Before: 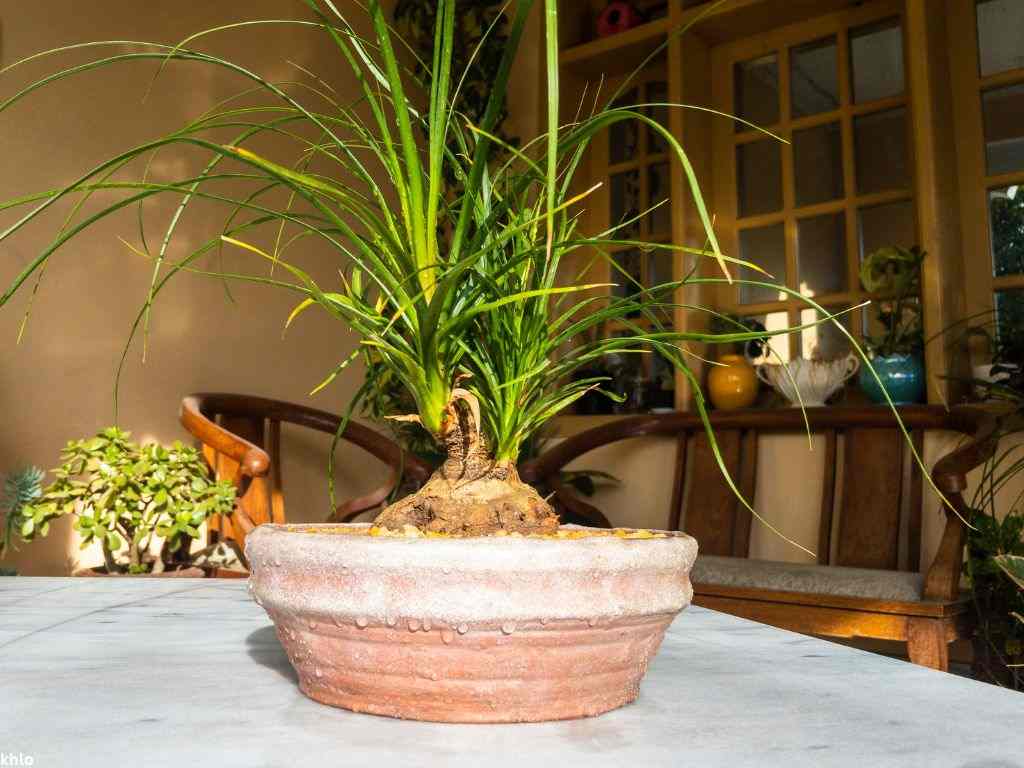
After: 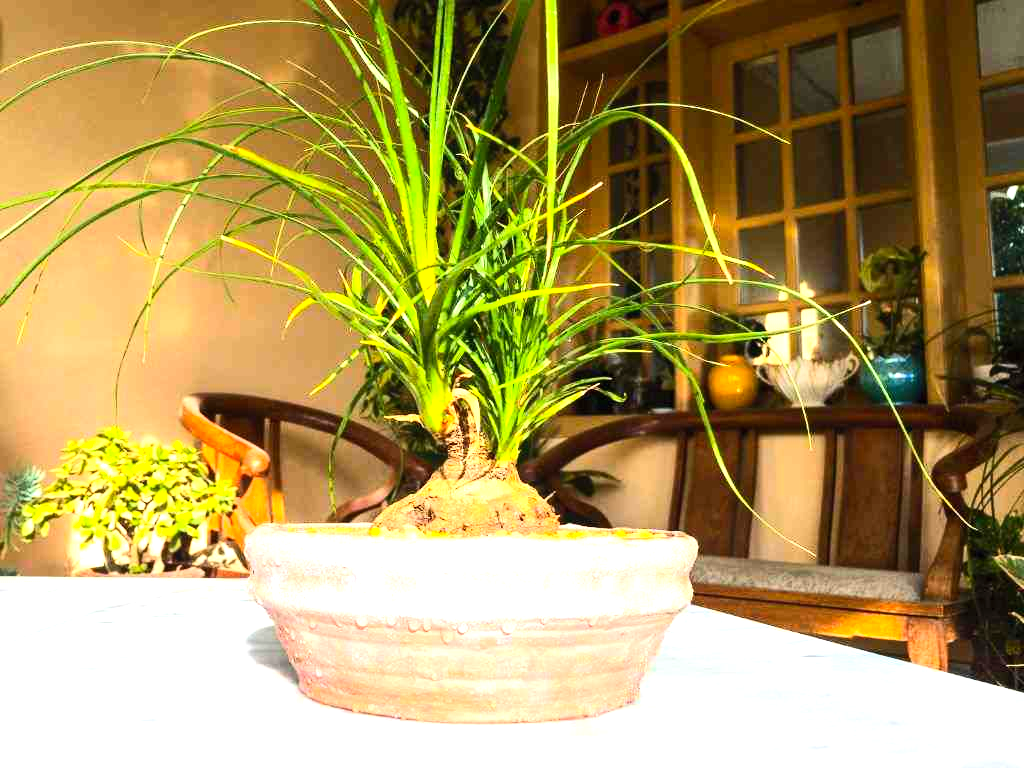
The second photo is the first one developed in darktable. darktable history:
contrast brightness saturation: contrast 0.203, brightness 0.156, saturation 0.228
tone equalizer: -8 EV -0.444 EV, -7 EV -0.408 EV, -6 EV -0.302 EV, -5 EV -0.211 EV, -3 EV 0.227 EV, -2 EV 0.328 EV, -1 EV 0.367 EV, +0 EV 0.415 EV, edges refinement/feathering 500, mask exposure compensation -1.57 EV, preserve details no
exposure: exposure 0.752 EV, compensate highlight preservation false
